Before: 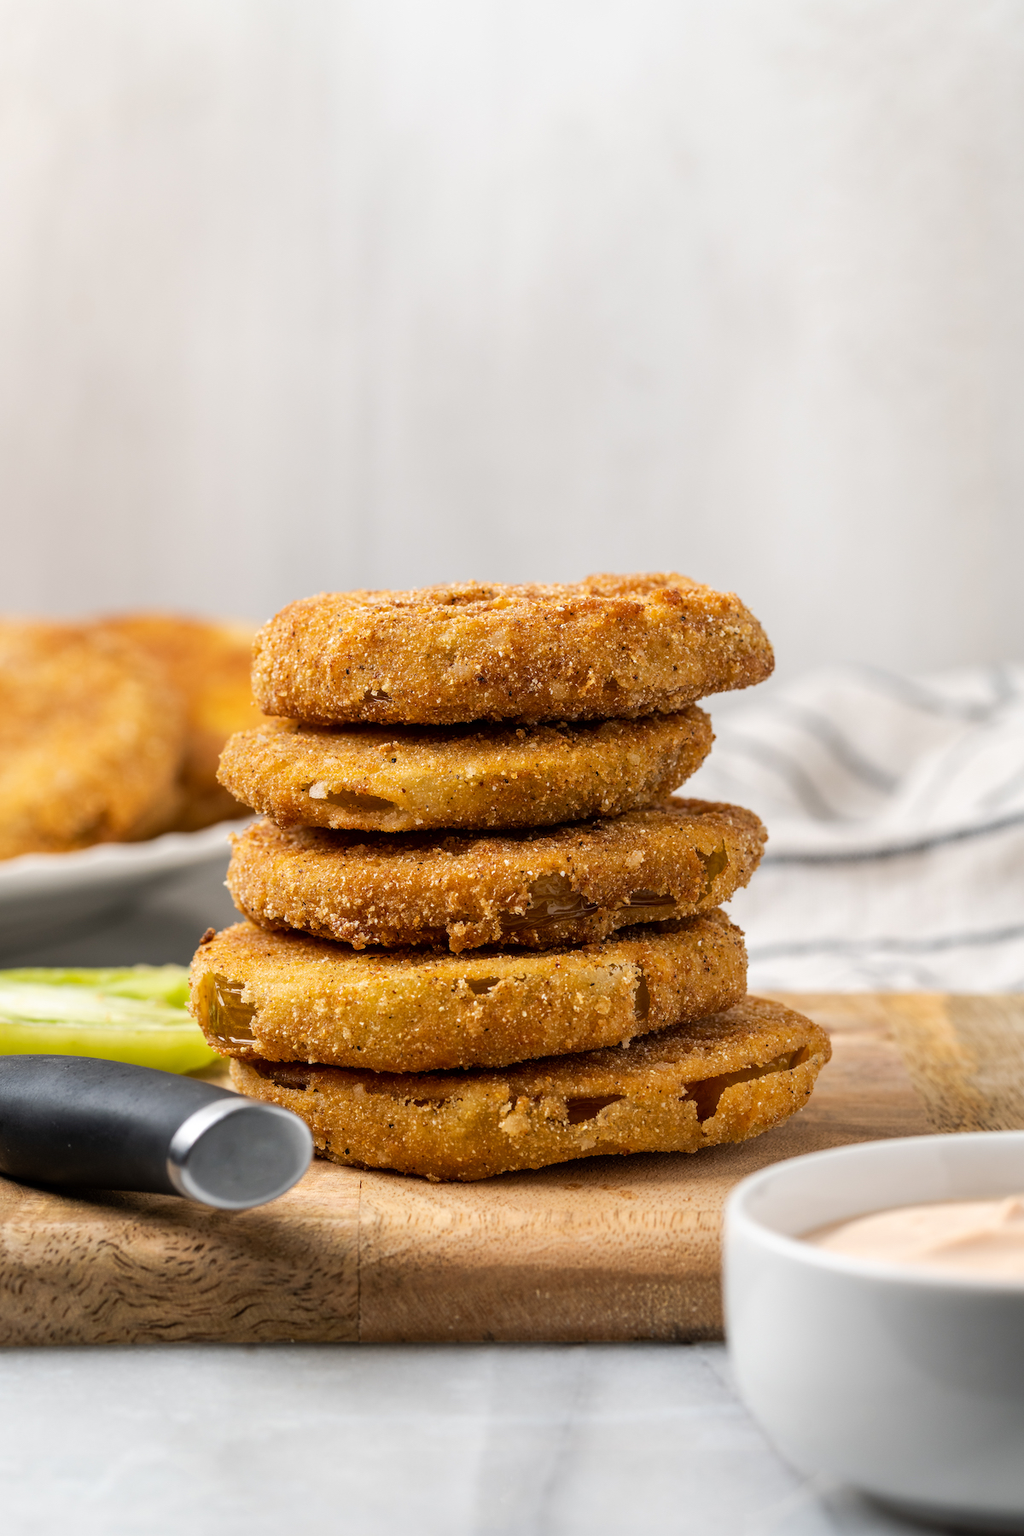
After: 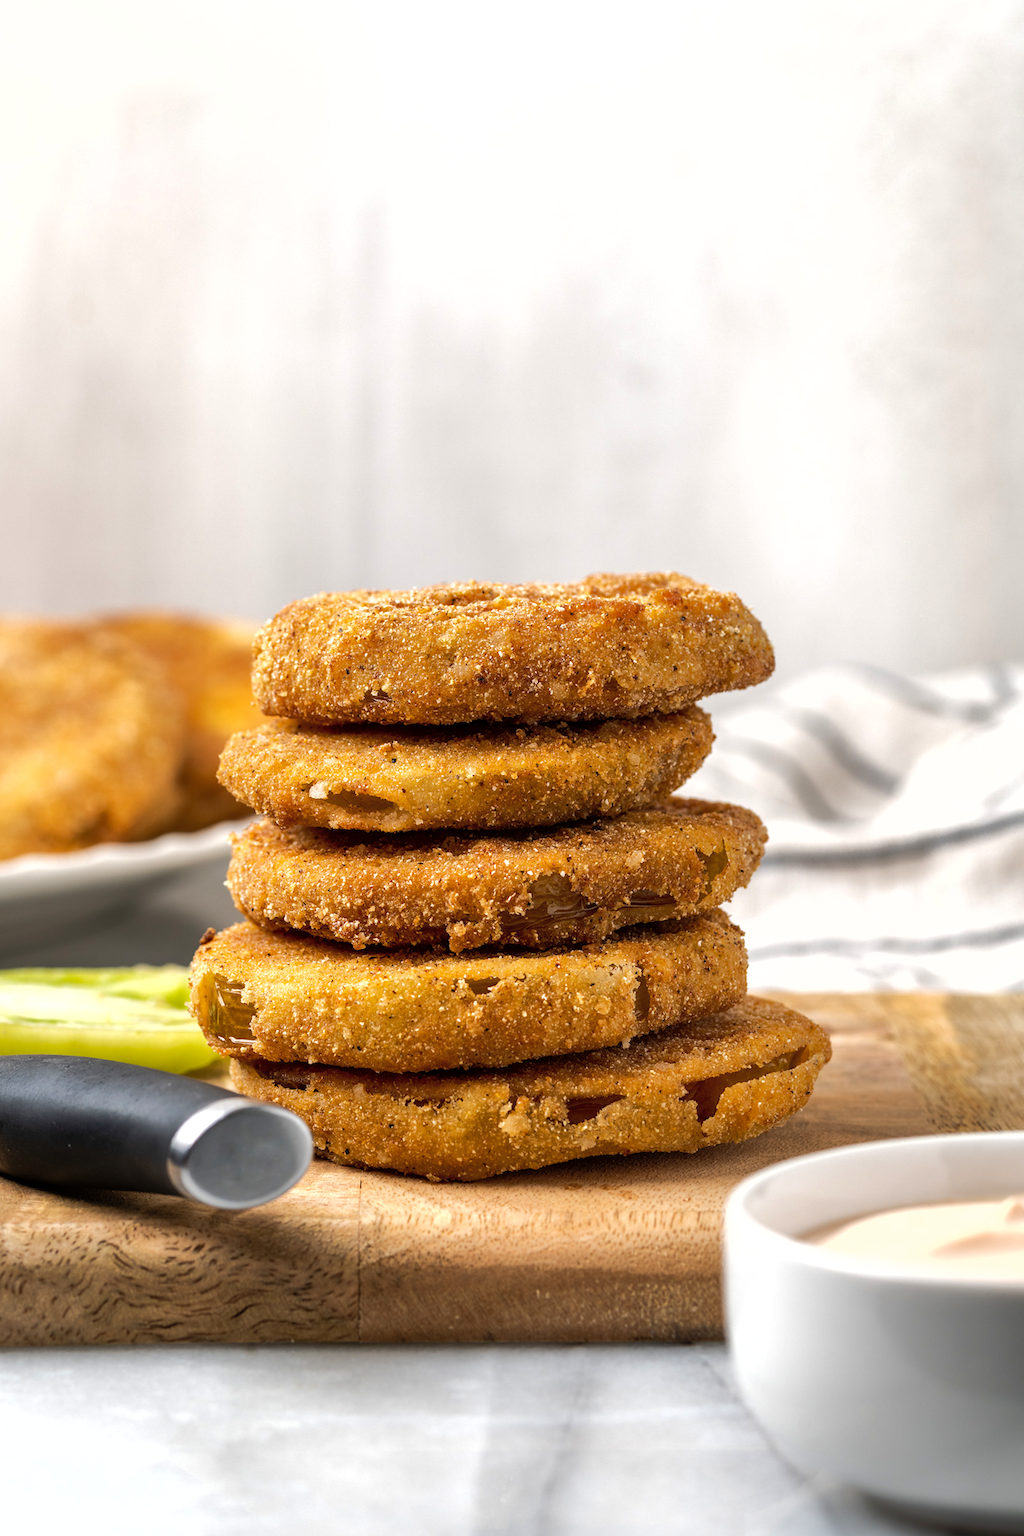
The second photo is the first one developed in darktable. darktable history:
tone equalizer: -8 EV -0.435 EV, -7 EV -0.397 EV, -6 EV -0.372 EV, -5 EV -0.257 EV, -3 EV 0.201 EV, -2 EV 0.34 EV, -1 EV 0.397 EV, +0 EV 0.437 EV, edges refinement/feathering 500, mask exposure compensation -1.57 EV, preserve details no
shadows and highlights: highlights color adjustment 0.211%
velvia: strength 14.67%
